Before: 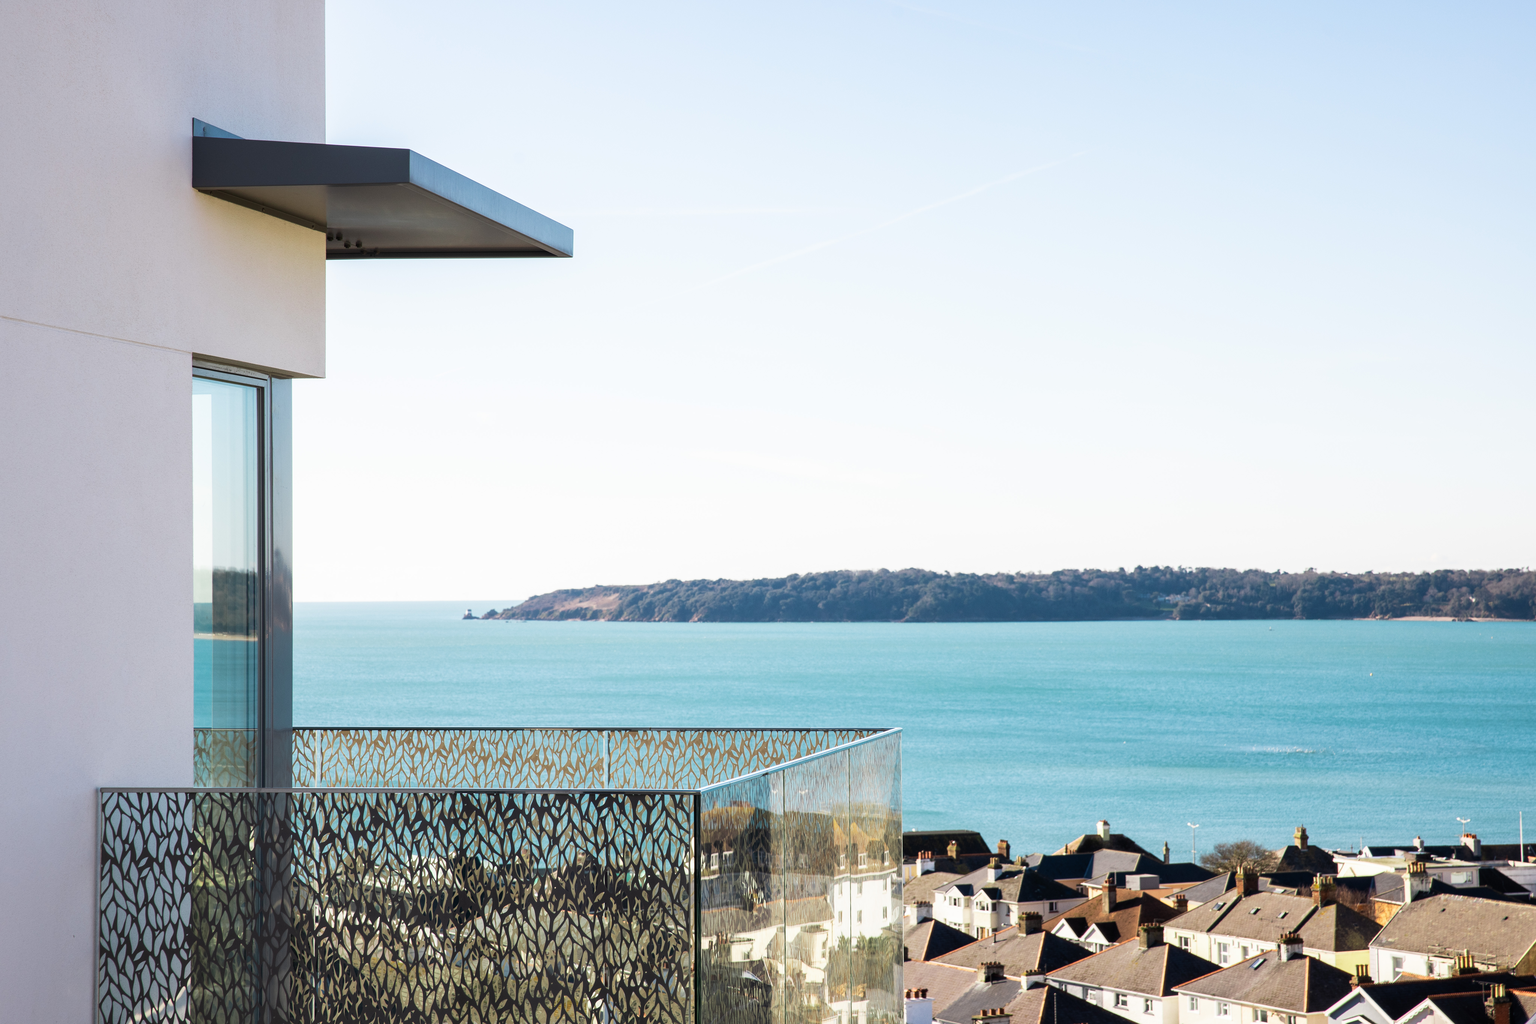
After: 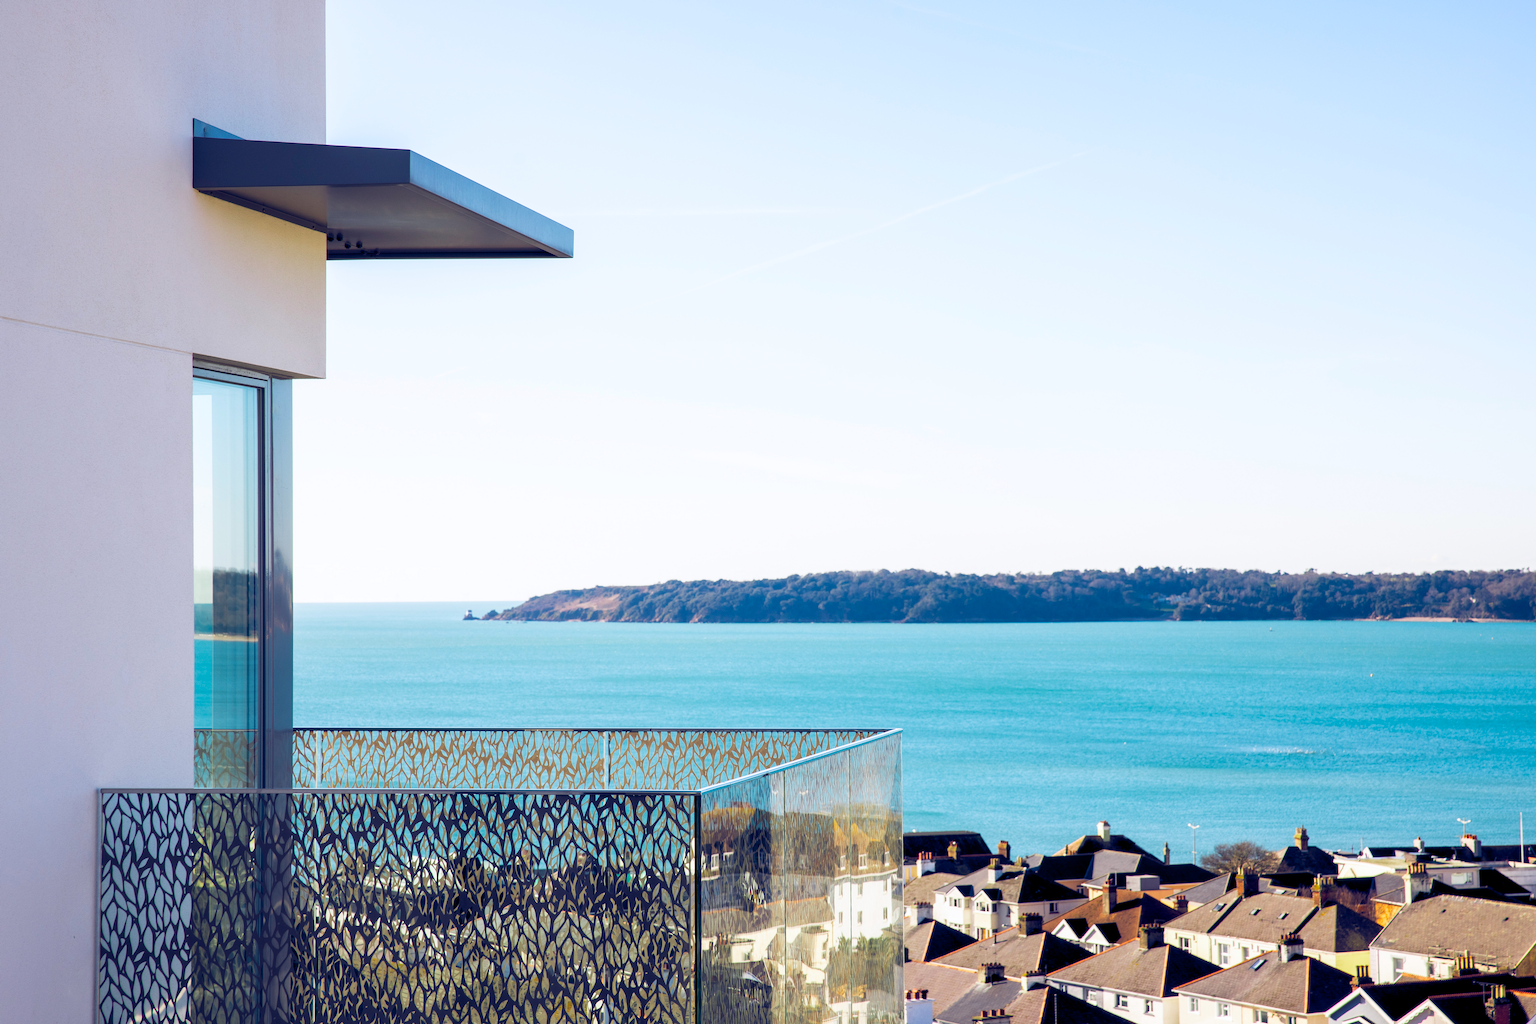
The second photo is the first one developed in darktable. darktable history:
color balance rgb: shadows lift › chroma 3.226%, shadows lift › hue 281.49°, global offset › luminance -0.307%, global offset › chroma 0.319%, global offset › hue 261.47°, linear chroma grading › mid-tones 7.592%, perceptual saturation grading › global saturation 36.129%, global vibrance 9.369%
